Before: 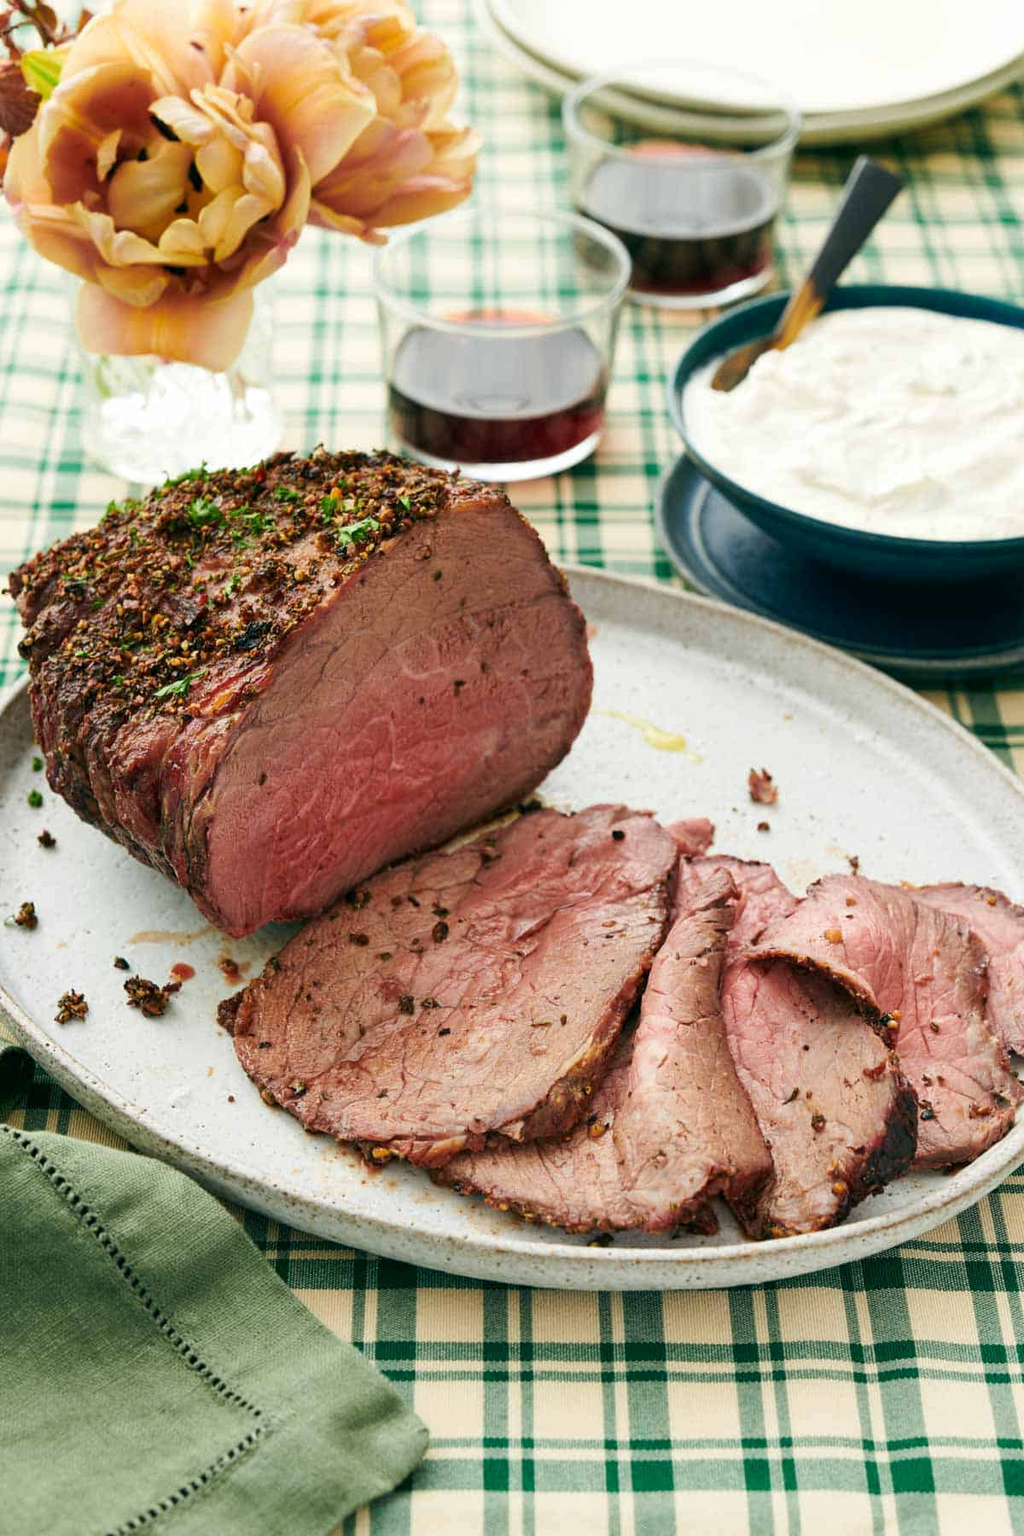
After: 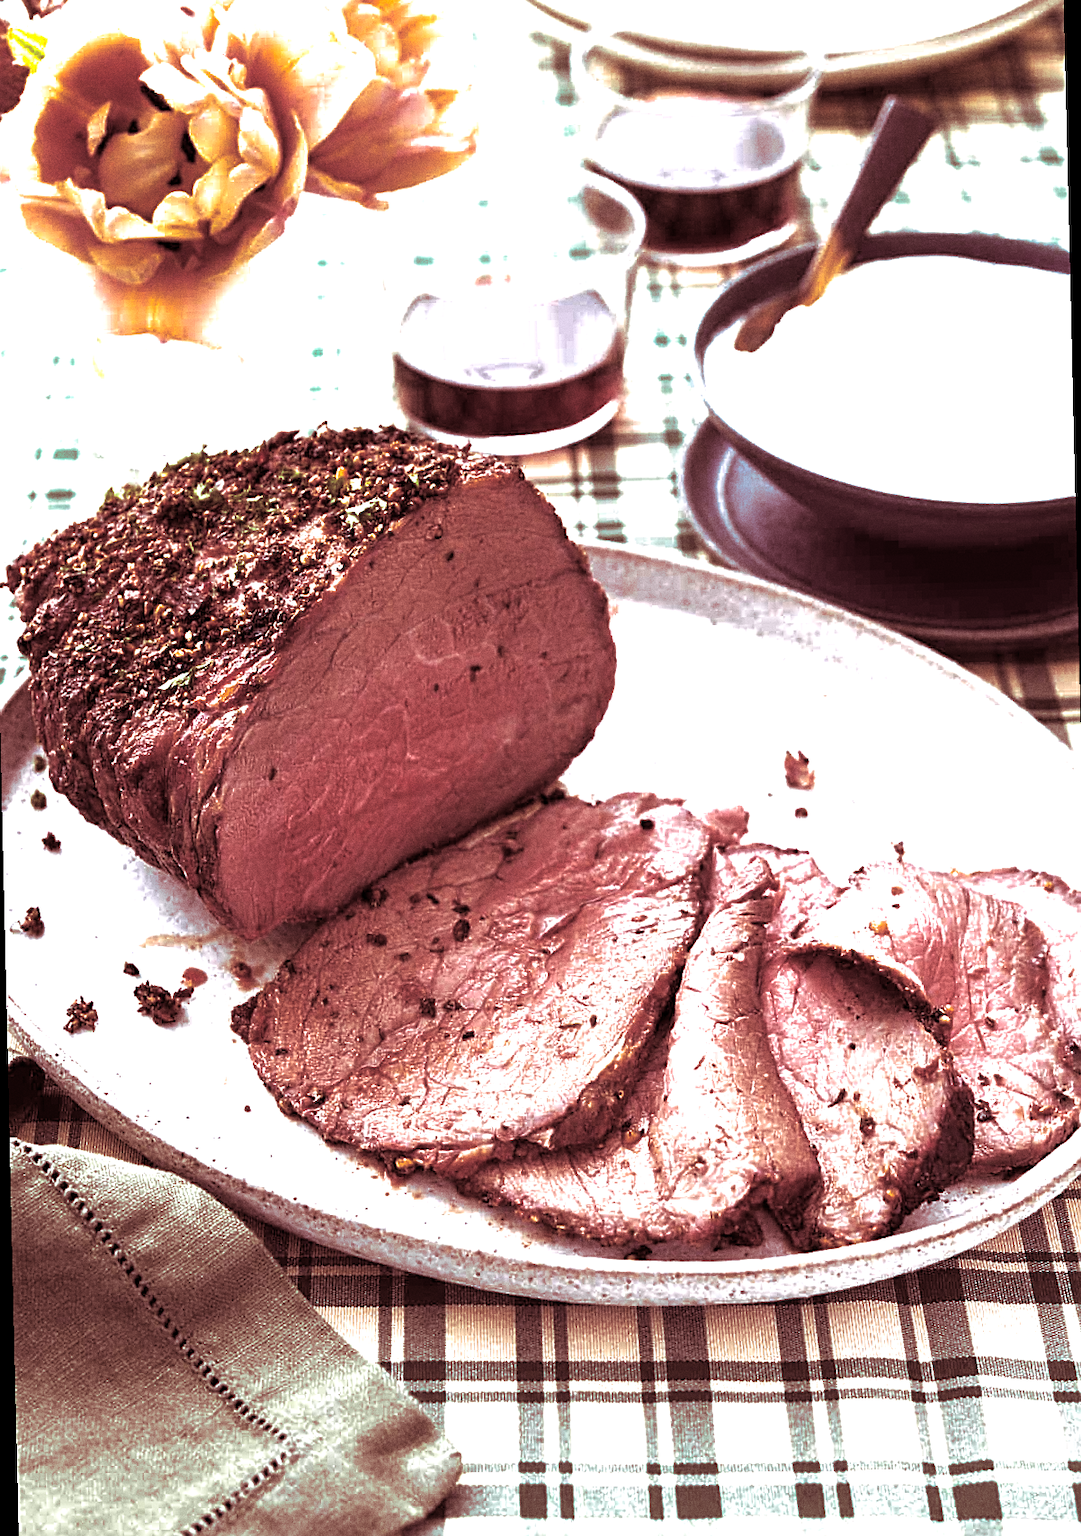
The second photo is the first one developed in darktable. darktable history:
exposure: exposure 1 EV, compensate highlight preservation false
sharpen: on, module defaults
white balance: red 1.066, blue 1.119
rotate and perspective: rotation -1.32°, lens shift (horizontal) -0.031, crop left 0.015, crop right 0.985, crop top 0.047, crop bottom 0.982
split-toning: highlights › saturation 0, balance -61.83
grain: on, module defaults
base curve: curves: ch0 [(0, 0) (0.826, 0.587) (1, 1)]
